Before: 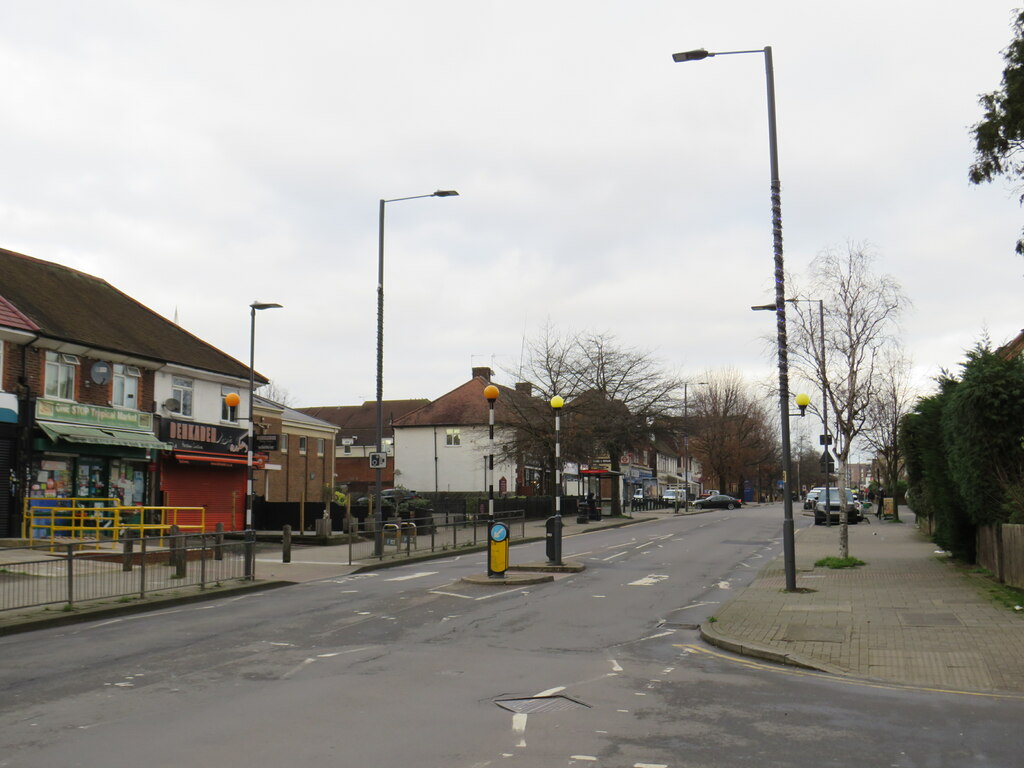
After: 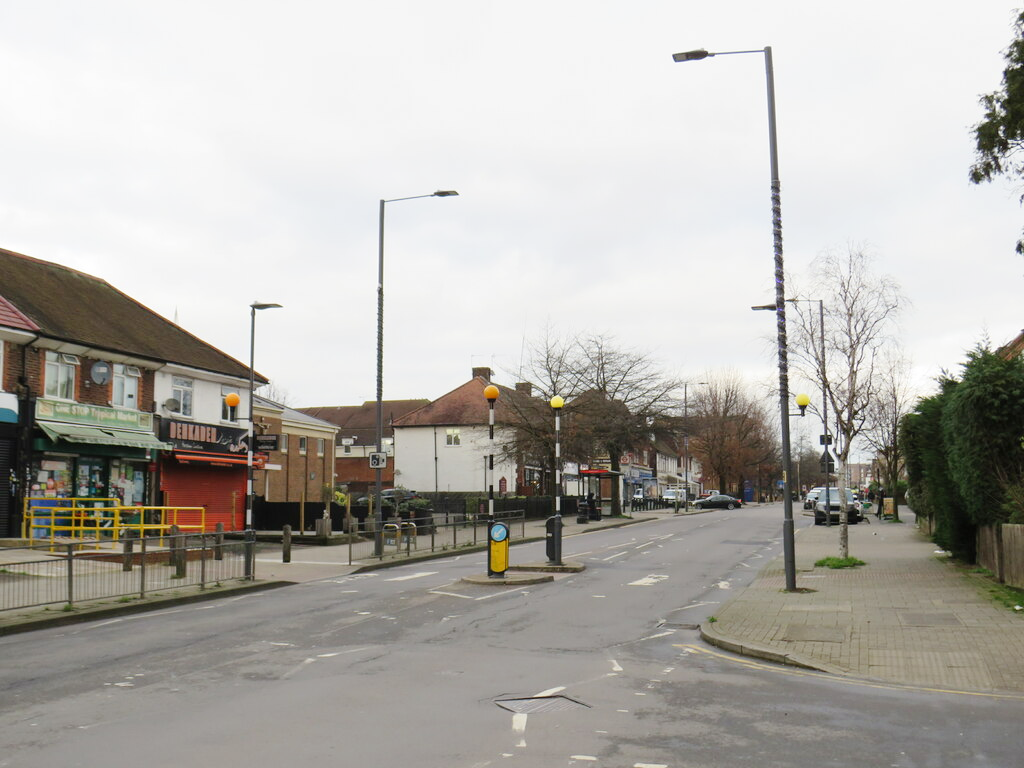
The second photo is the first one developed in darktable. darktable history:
tone curve: curves: ch0 [(0, 0) (0.003, 0.004) (0.011, 0.015) (0.025, 0.033) (0.044, 0.058) (0.069, 0.091) (0.1, 0.131) (0.136, 0.179) (0.177, 0.233) (0.224, 0.296) (0.277, 0.364) (0.335, 0.434) (0.399, 0.511) (0.468, 0.584) (0.543, 0.656) (0.623, 0.729) (0.709, 0.799) (0.801, 0.874) (0.898, 0.936) (1, 1)], preserve colors none
